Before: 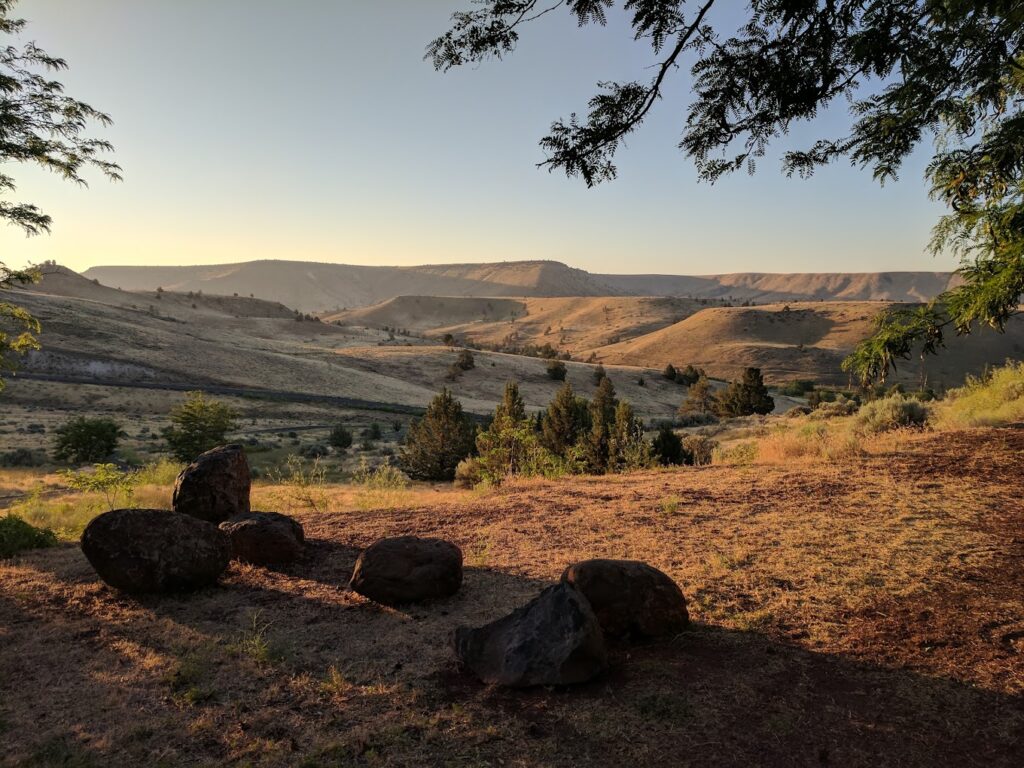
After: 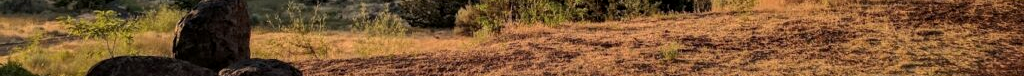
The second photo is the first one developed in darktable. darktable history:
local contrast: on, module defaults
crop and rotate: top 59.084%, bottom 30.916%
